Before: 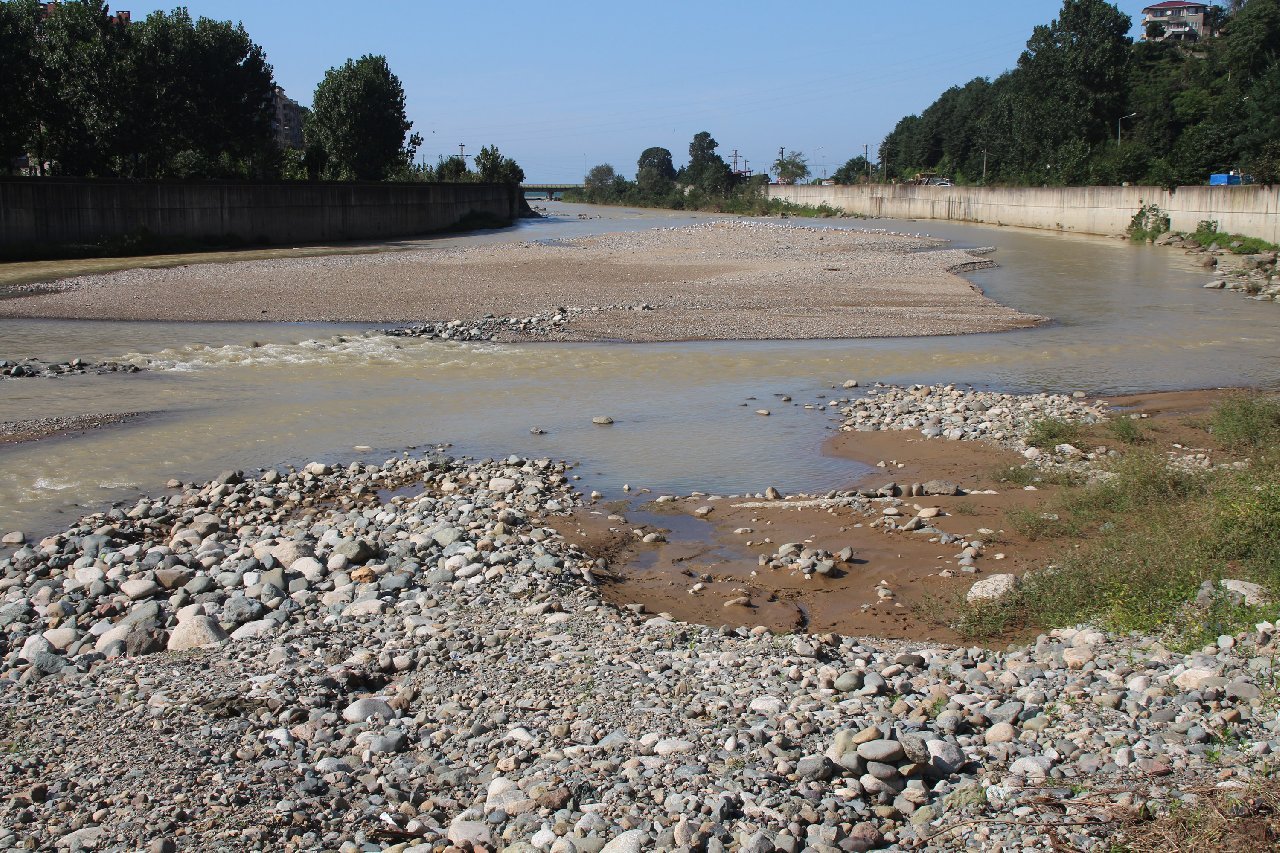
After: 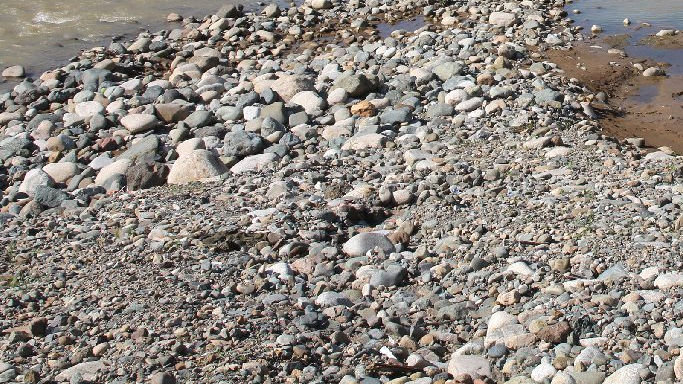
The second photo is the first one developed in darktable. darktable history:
exposure: exposure 0.207 EV, compensate highlight preservation false
crop and rotate: top 54.778%, right 46.61%, bottom 0.159%
